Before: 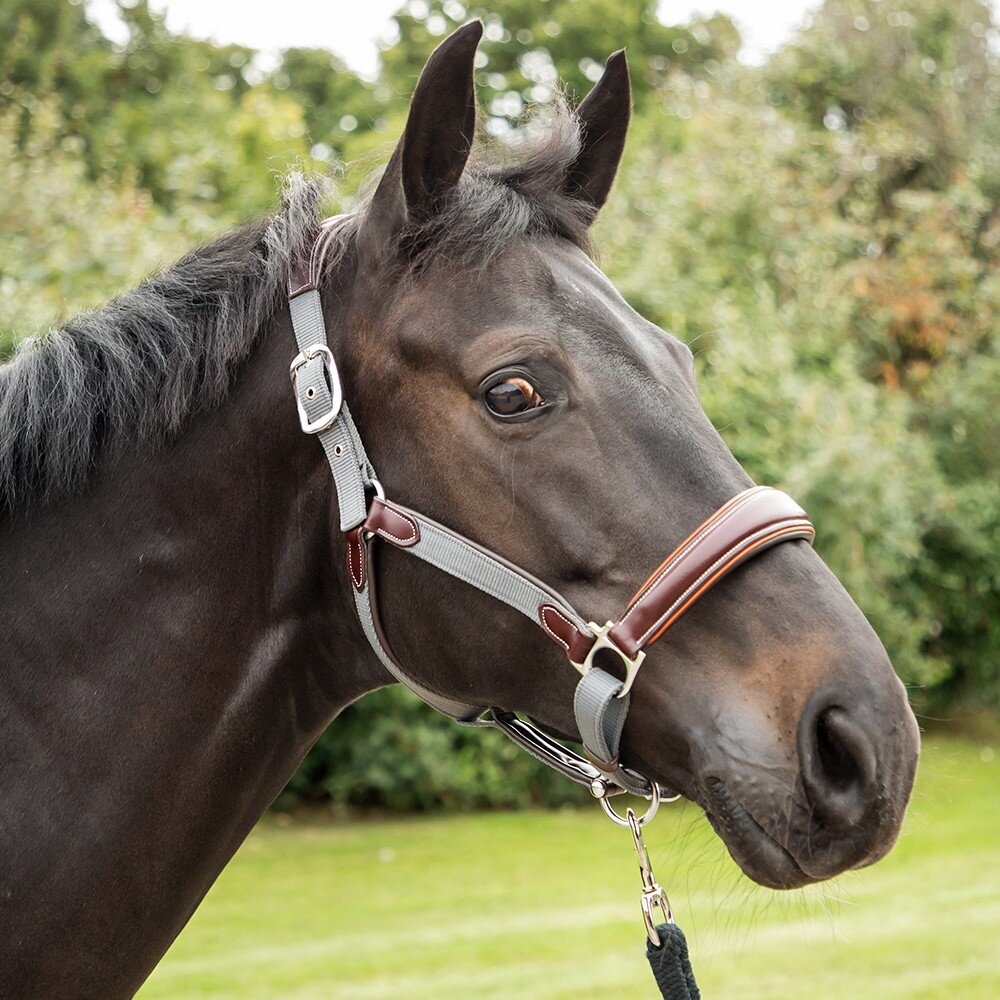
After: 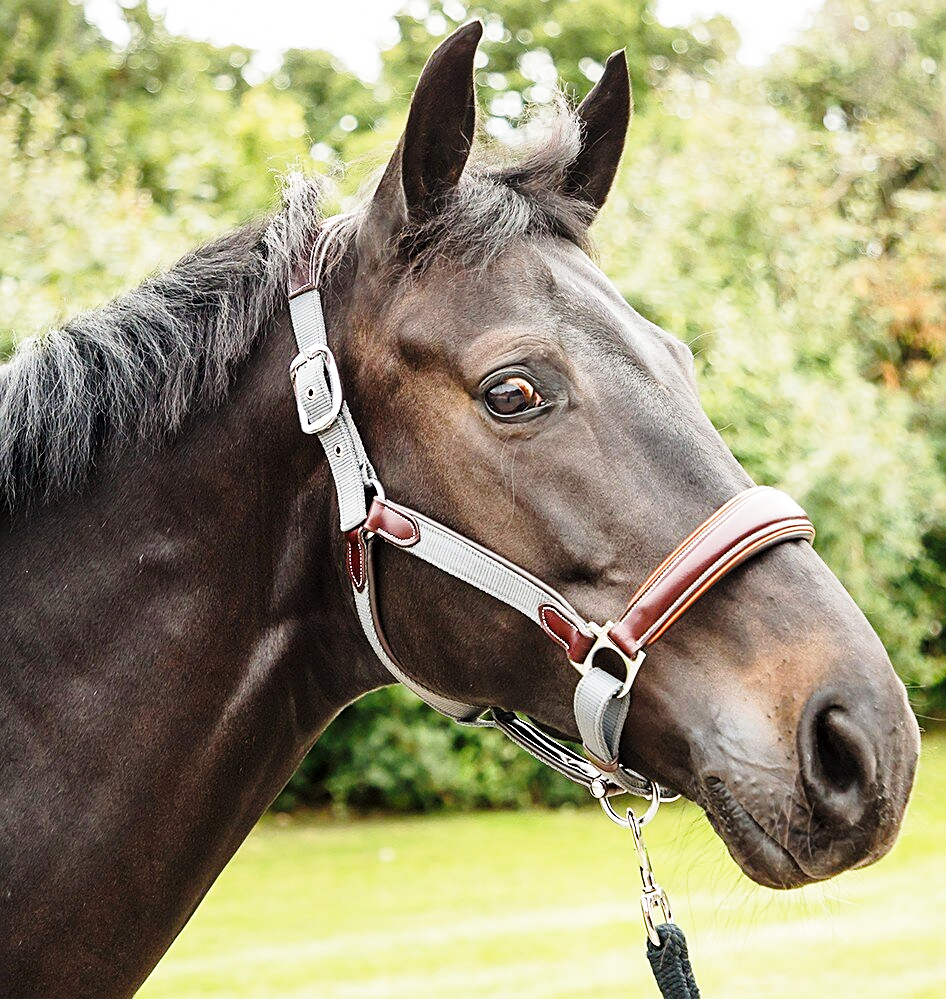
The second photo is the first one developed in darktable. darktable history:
sharpen: on, module defaults
base curve: curves: ch0 [(0, 0) (0.028, 0.03) (0.121, 0.232) (0.46, 0.748) (0.859, 0.968) (1, 1)], preserve colors none
crop and rotate: left 0%, right 5.317%
